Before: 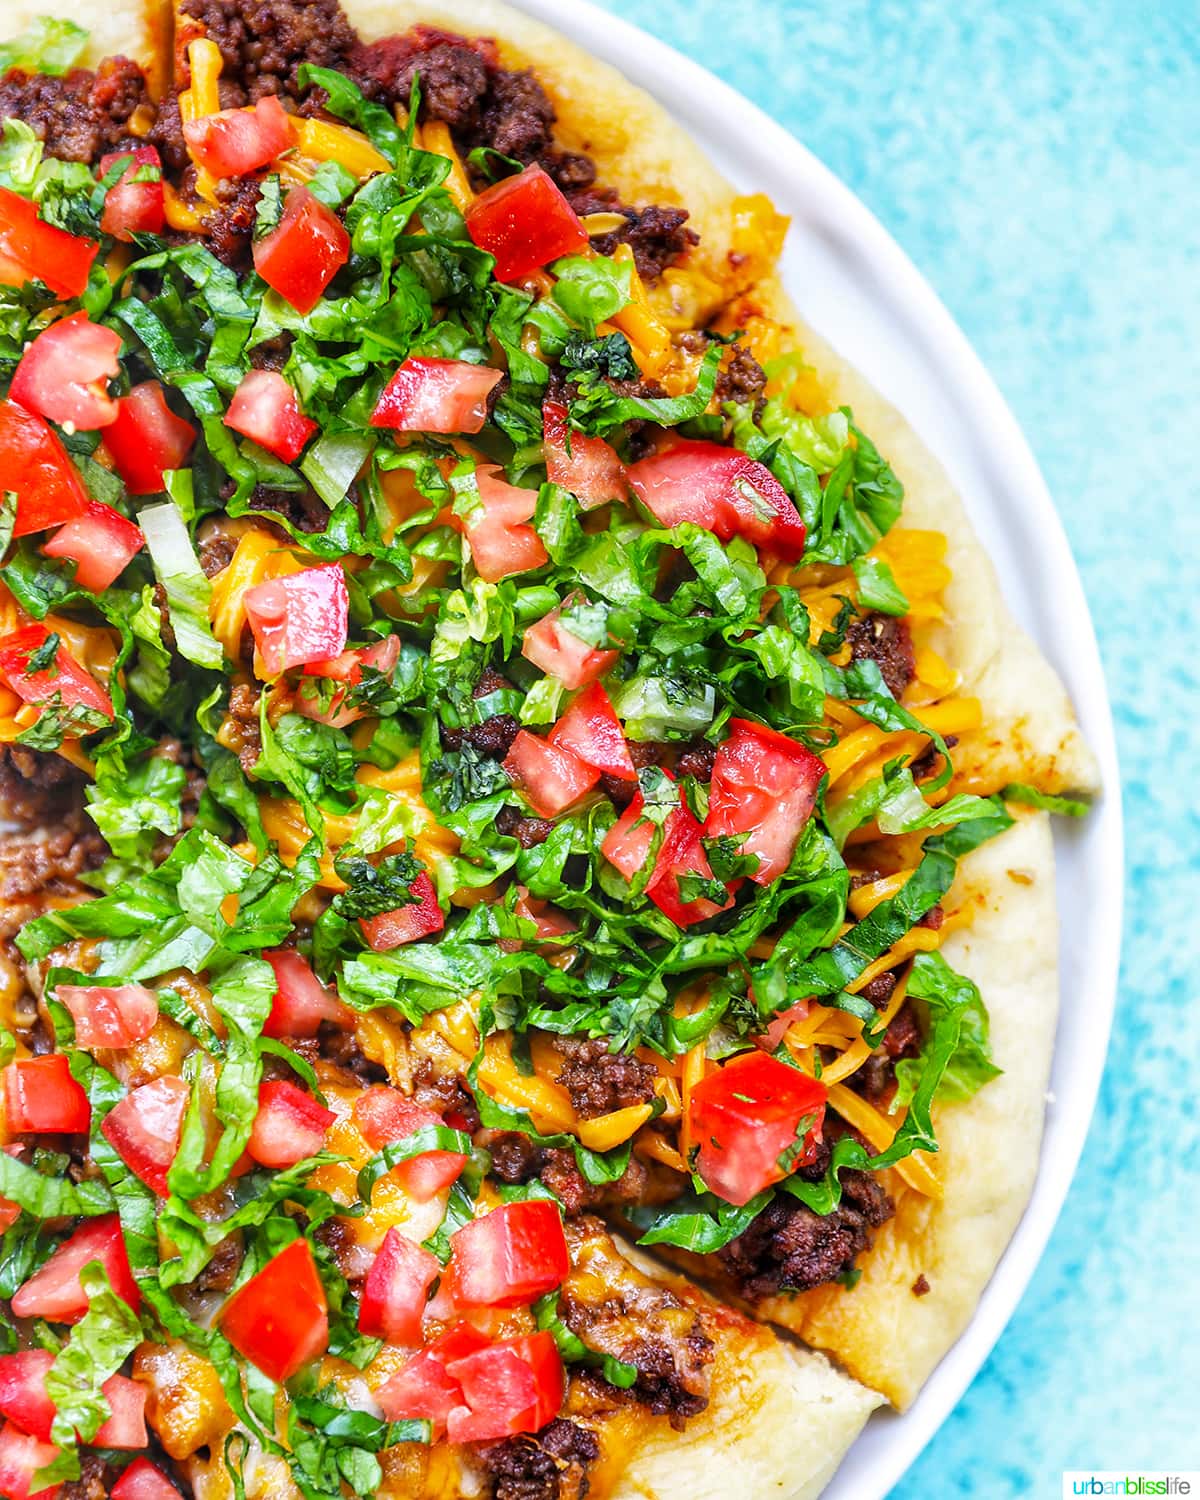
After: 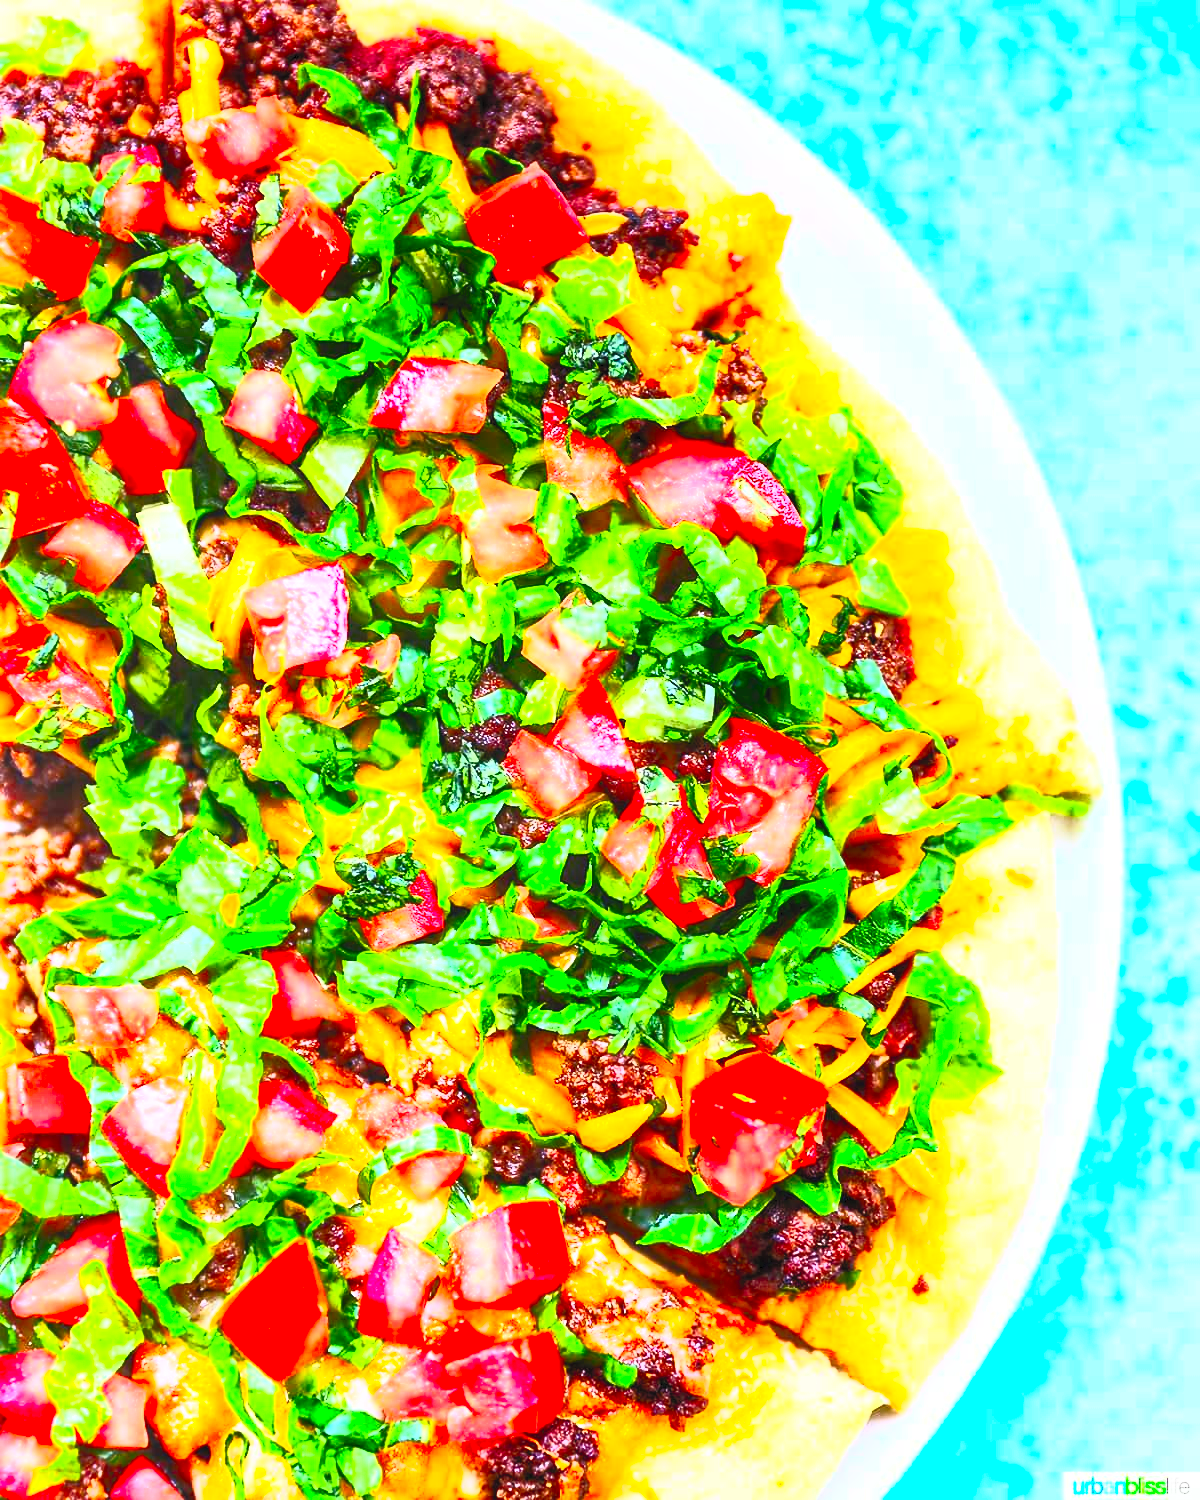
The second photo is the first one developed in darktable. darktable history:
contrast brightness saturation: contrast 1, brightness 1, saturation 1
exposure: compensate highlight preservation false
